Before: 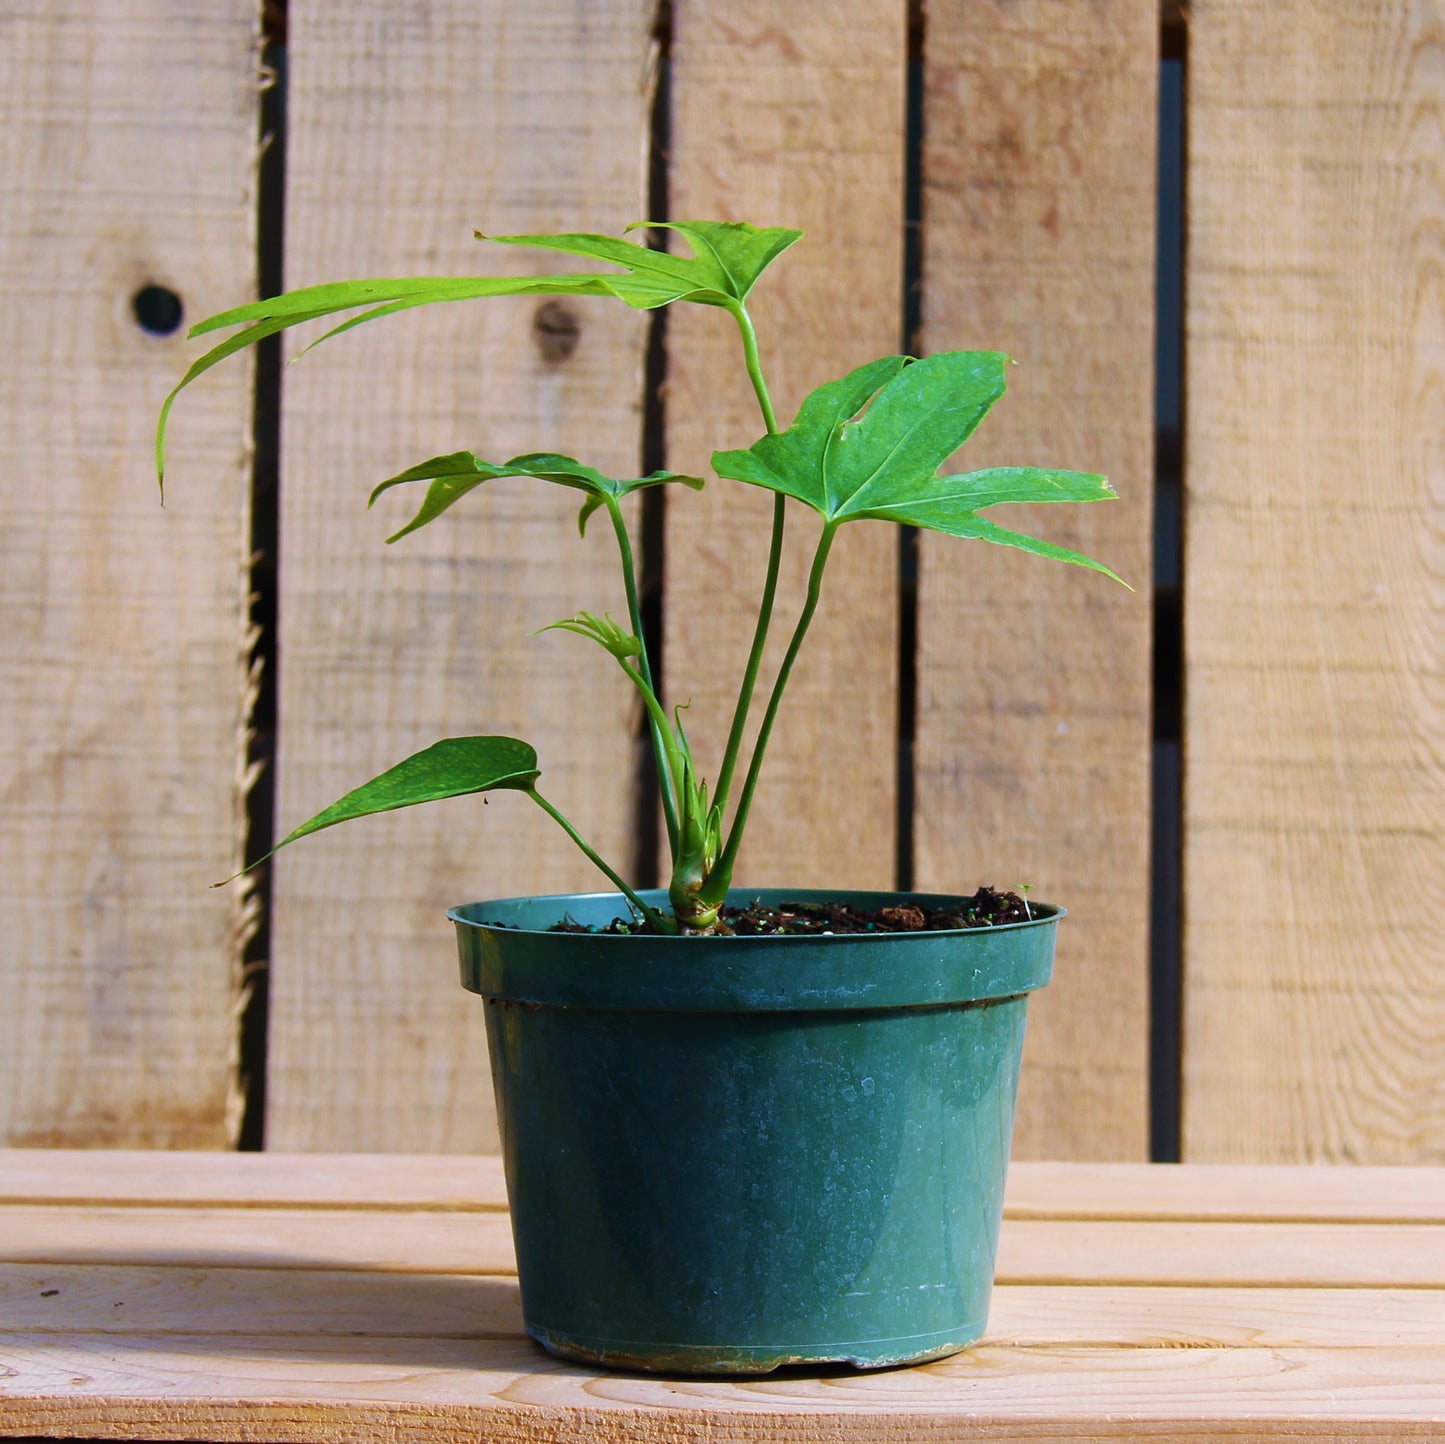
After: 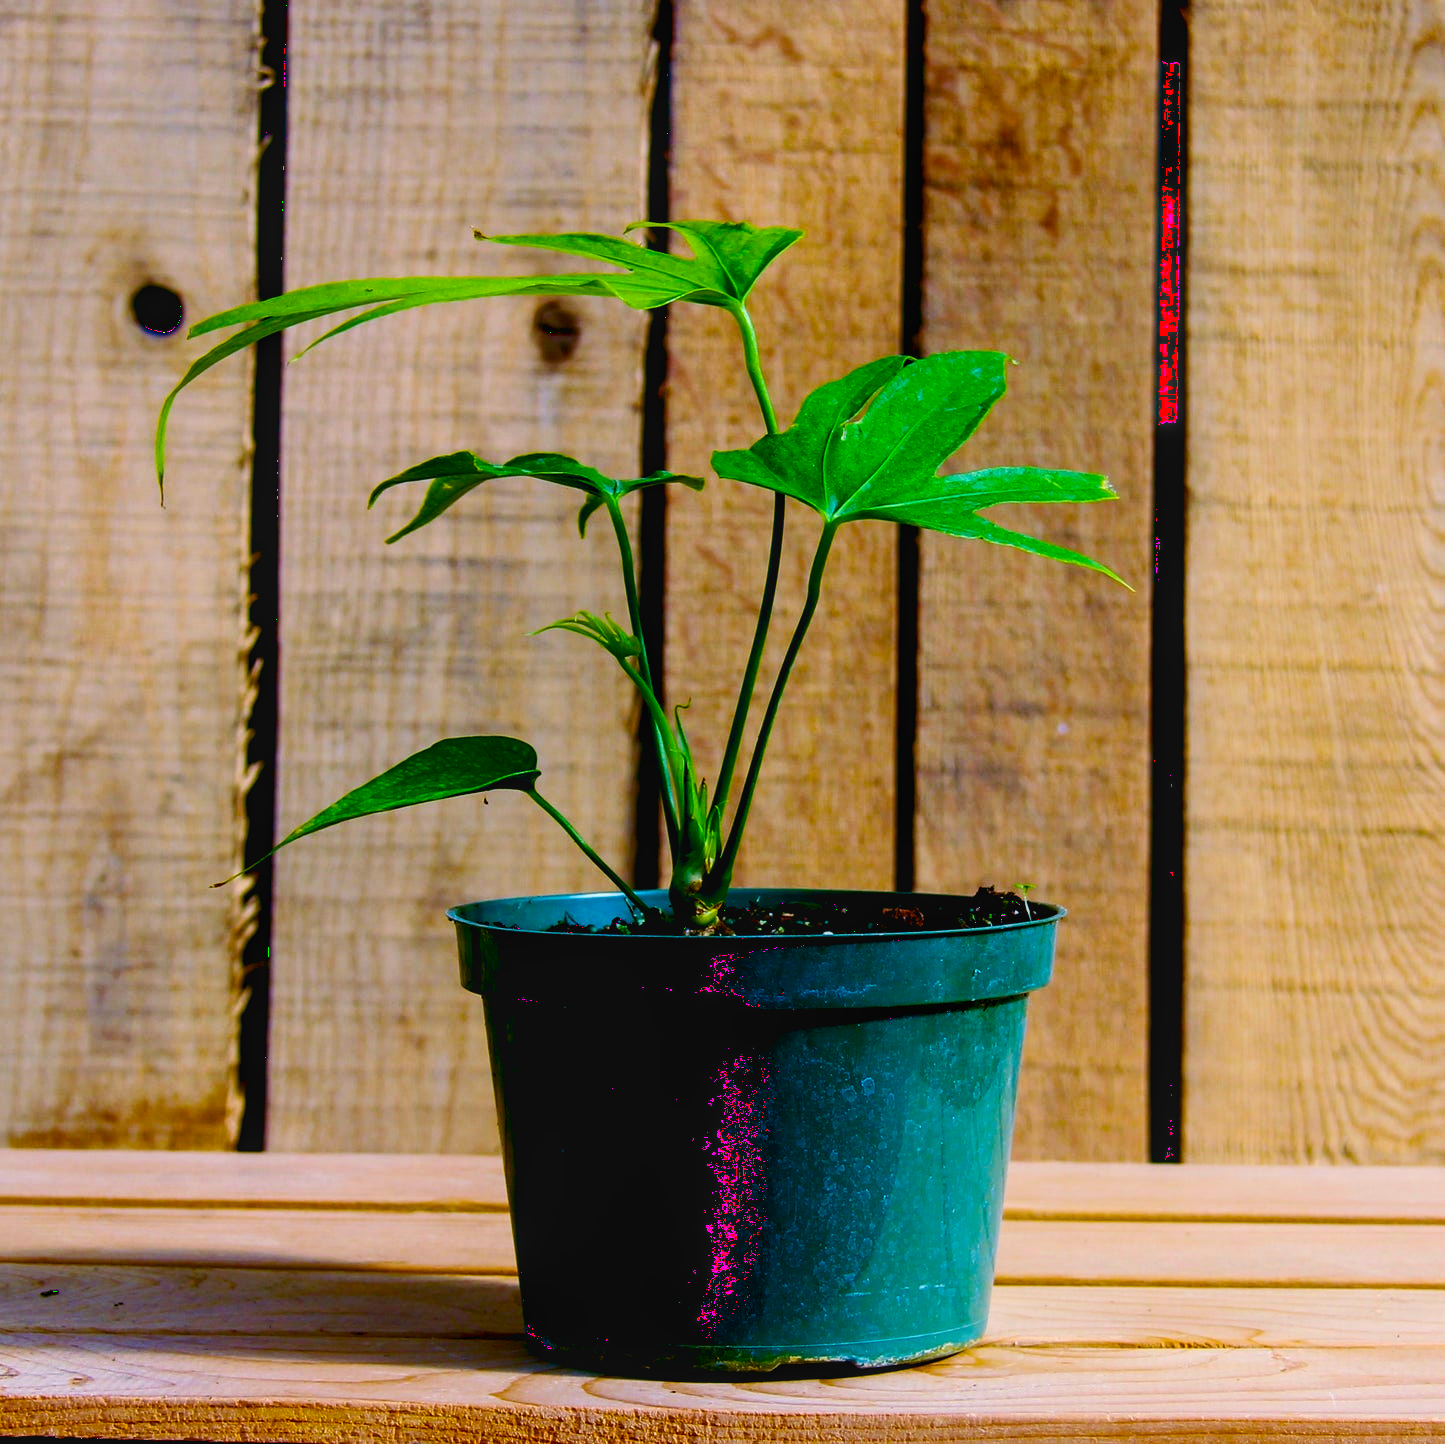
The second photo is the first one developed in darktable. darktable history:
color calibration: illuminant same as pipeline (D50), adaptation none (bypass), x 0.332, y 0.334, temperature 5018.95 K, clip negative RGB from gamut false
contrast brightness saturation: contrast 0.19, brightness -0.114, saturation 0.21
local contrast: detail 109%
color balance rgb: global offset › luminance -0.336%, global offset › chroma 0.119%, global offset › hue 167.98°, perceptual saturation grading › global saturation 29.712%, global vibrance 25.507%
exposure: black level correction 0.028, exposure -0.078 EV, compensate highlight preservation false
